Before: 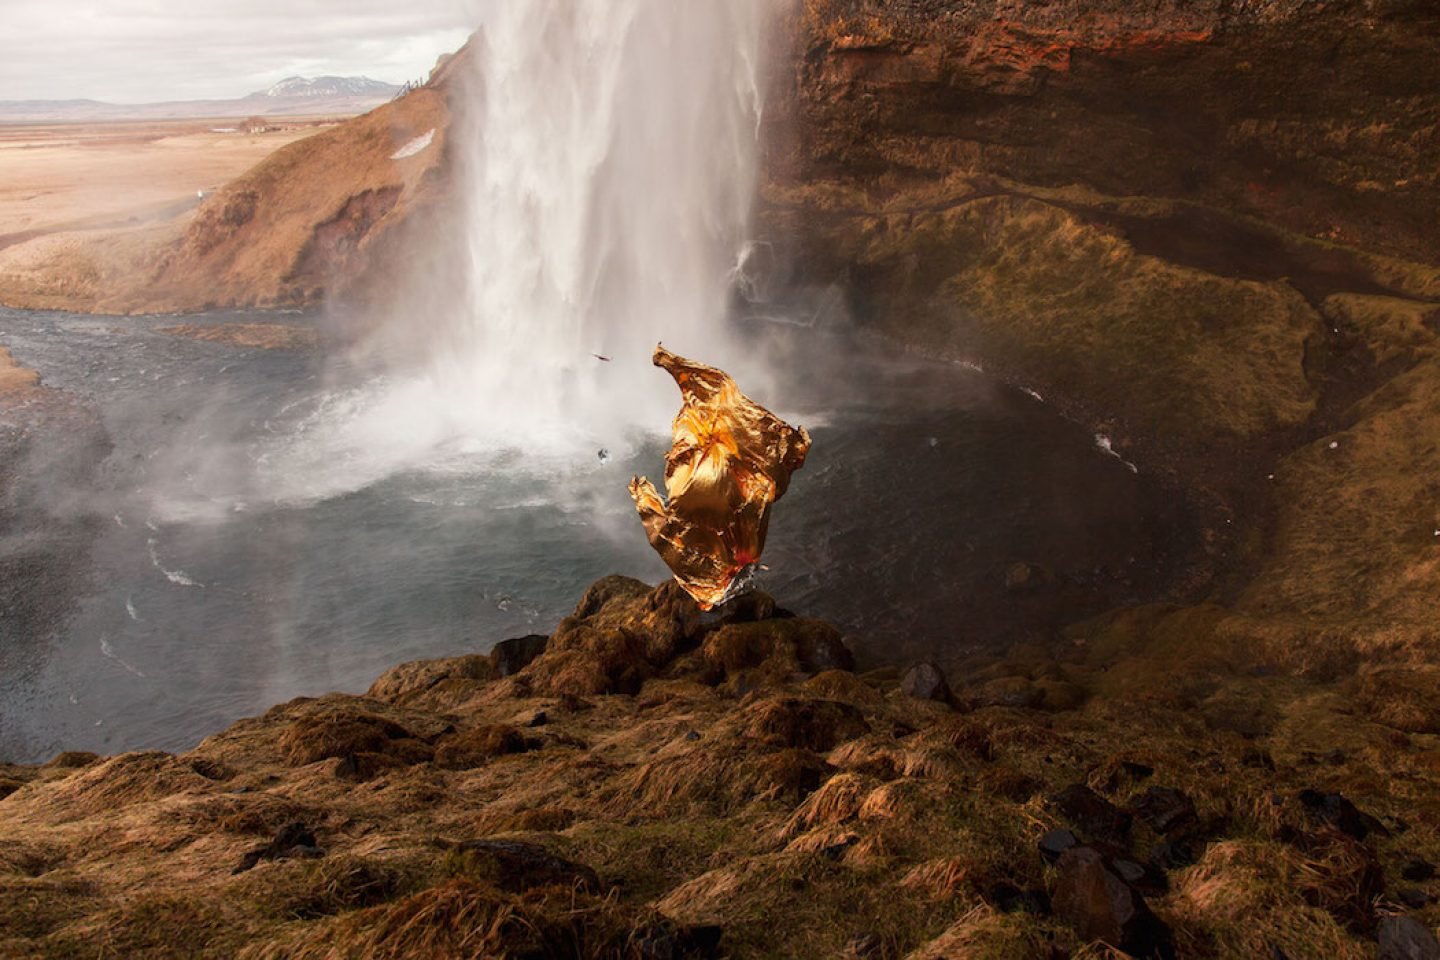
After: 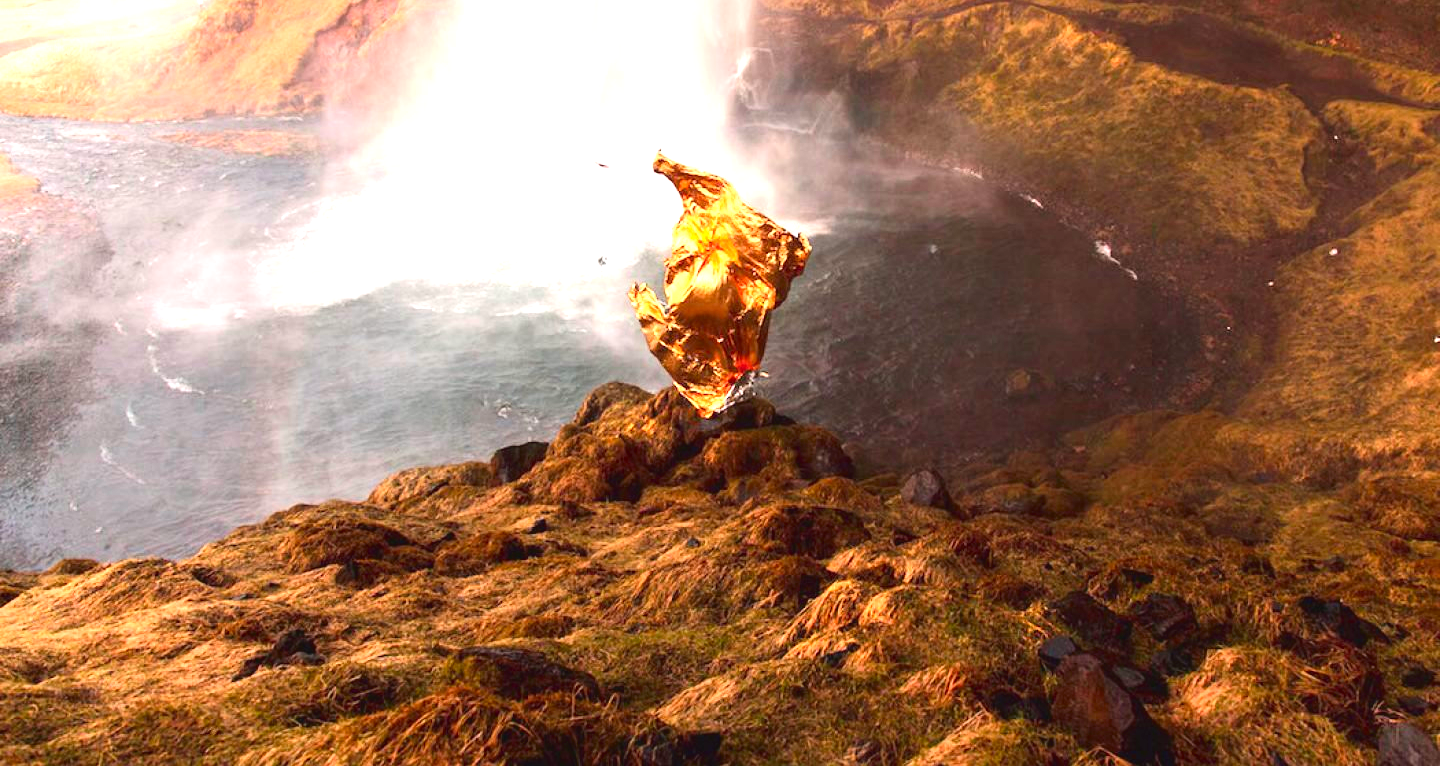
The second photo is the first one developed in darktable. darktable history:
exposure: black level correction 0, exposure 1.517 EV, compensate highlight preservation false
tone curve: curves: ch0 [(0, 0.036) (0.119, 0.115) (0.461, 0.479) (0.715, 0.767) (0.817, 0.865) (1, 0.998)]; ch1 [(0, 0) (0.377, 0.416) (0.44, 0.461) (0.487, 0.49) (0.514, 0.525) (0.538, 0.561) (0.67, 0.713) (1, 1)]; ch2 [(0, 0) (0.38, 0.405) (0.463, 0.445) (0.492, 0.486) (0.529, 0.533) (0.578, 0.59) (0.653, 0.698) (1, 1)], color space Lab, independent channels, preserve colors none
crop and rotate: top 20.14%
